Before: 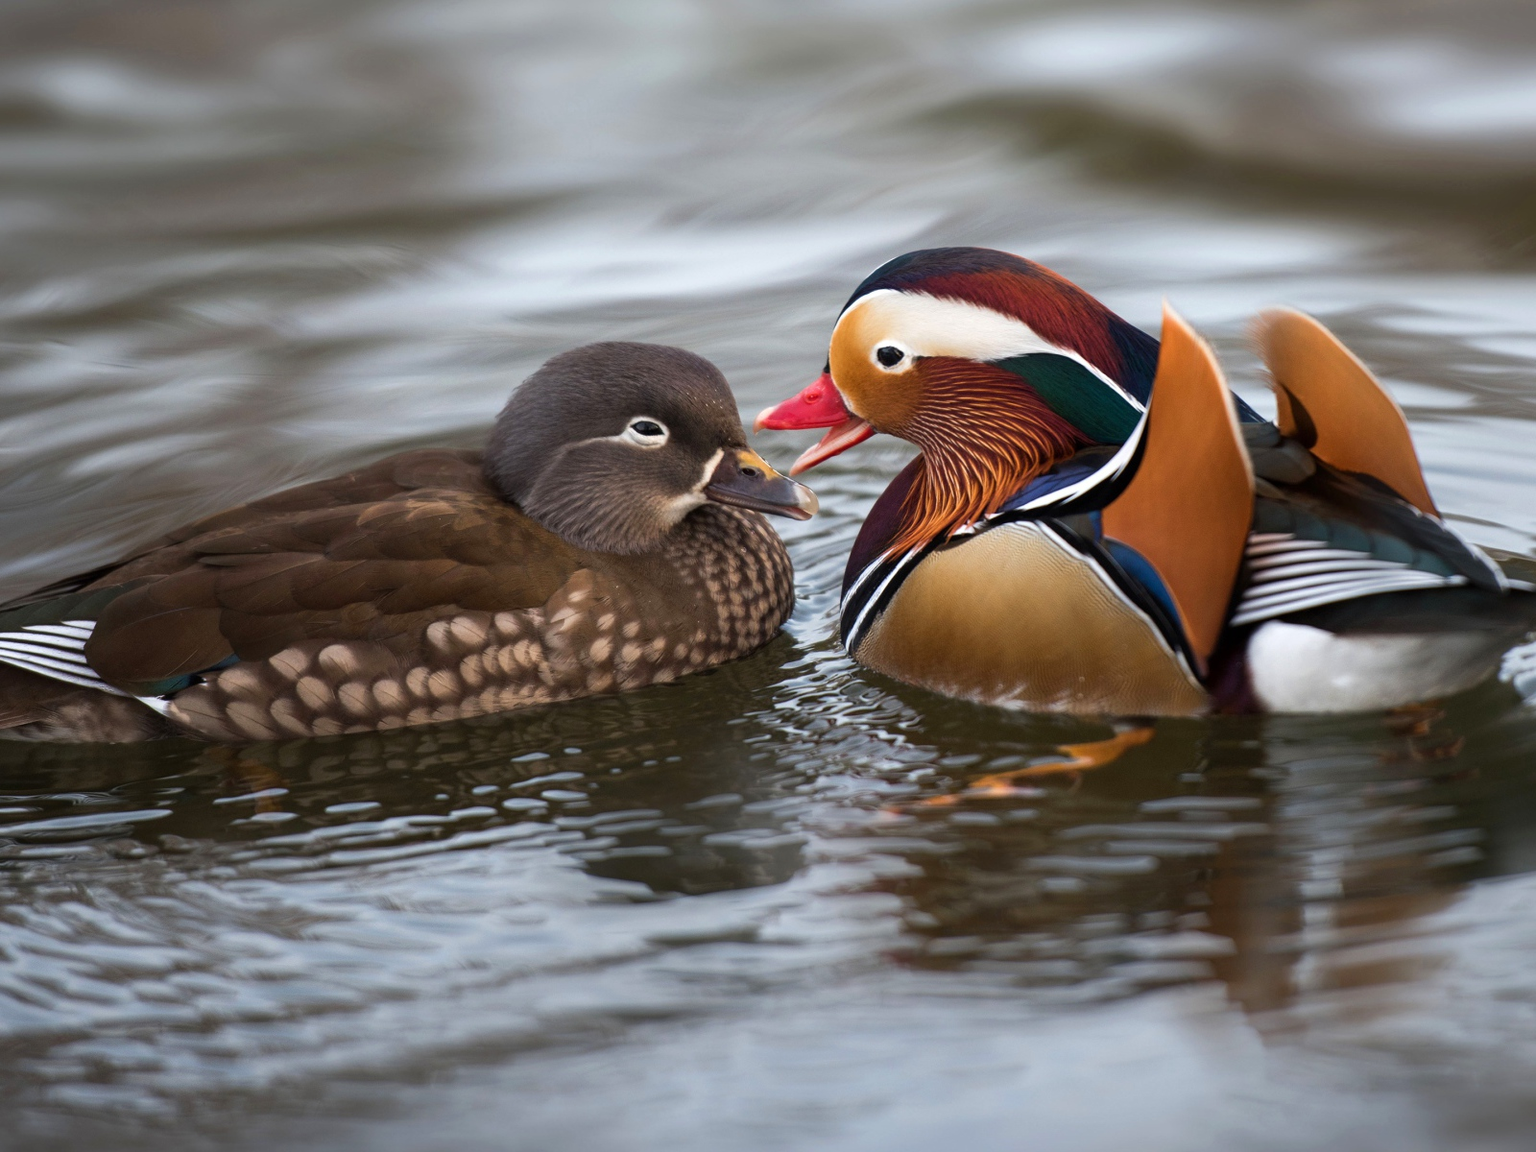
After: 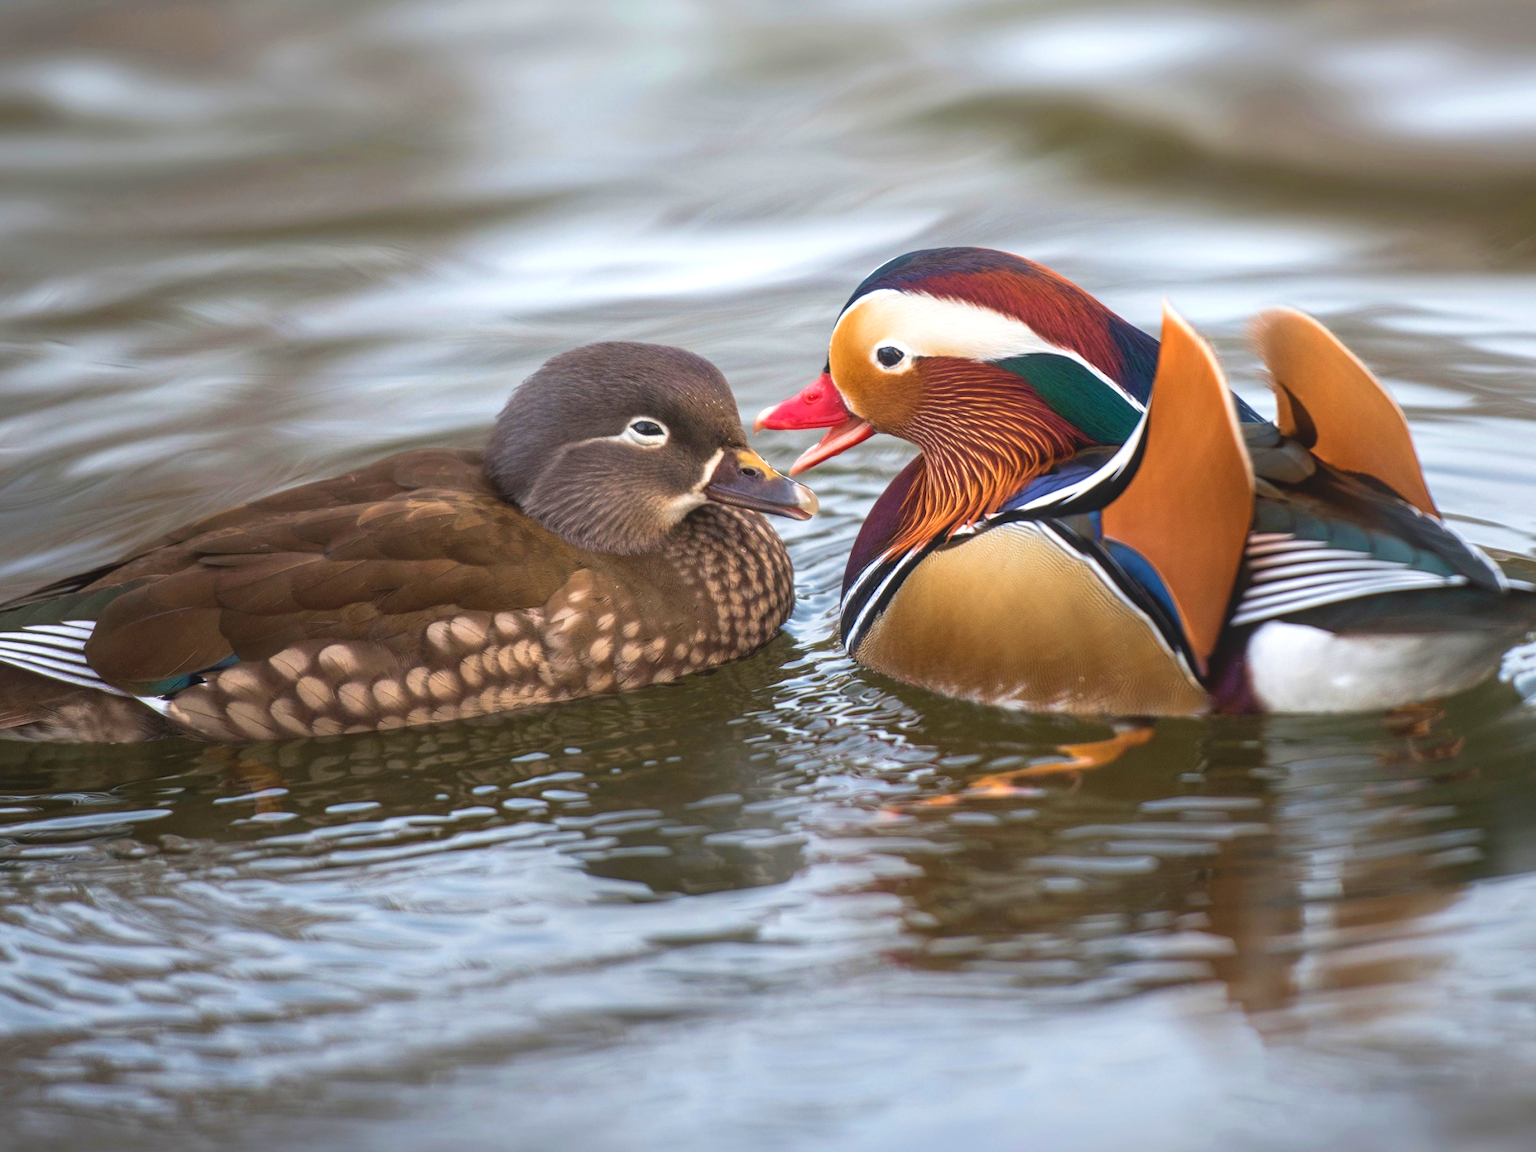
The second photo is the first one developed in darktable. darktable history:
velvia: on, module defaults
shadows and highlights: radius 331.84, shadows 53.55, highlights -100, compress 94.63%, highlights color adjustment 73.23%, soften with gaussian
local contrast: highlights 48%, shadows 0%, detail 100%
exposure: black level correction 0.001, exposure 0.5 EV, compensate exposure bias true, compensate highlight preservation false
